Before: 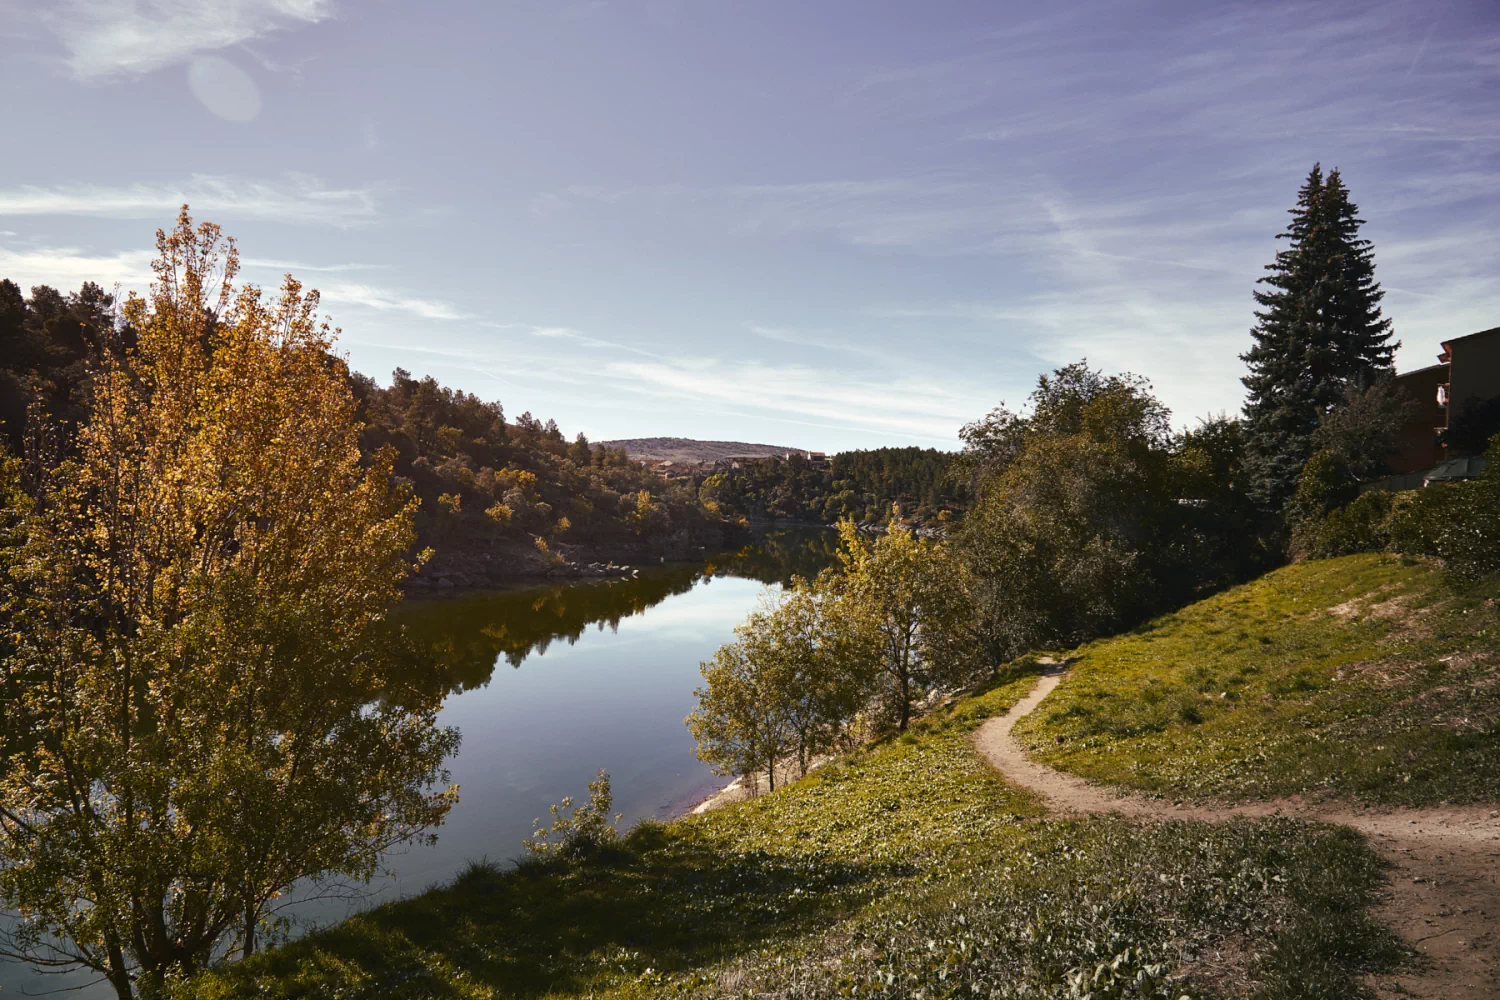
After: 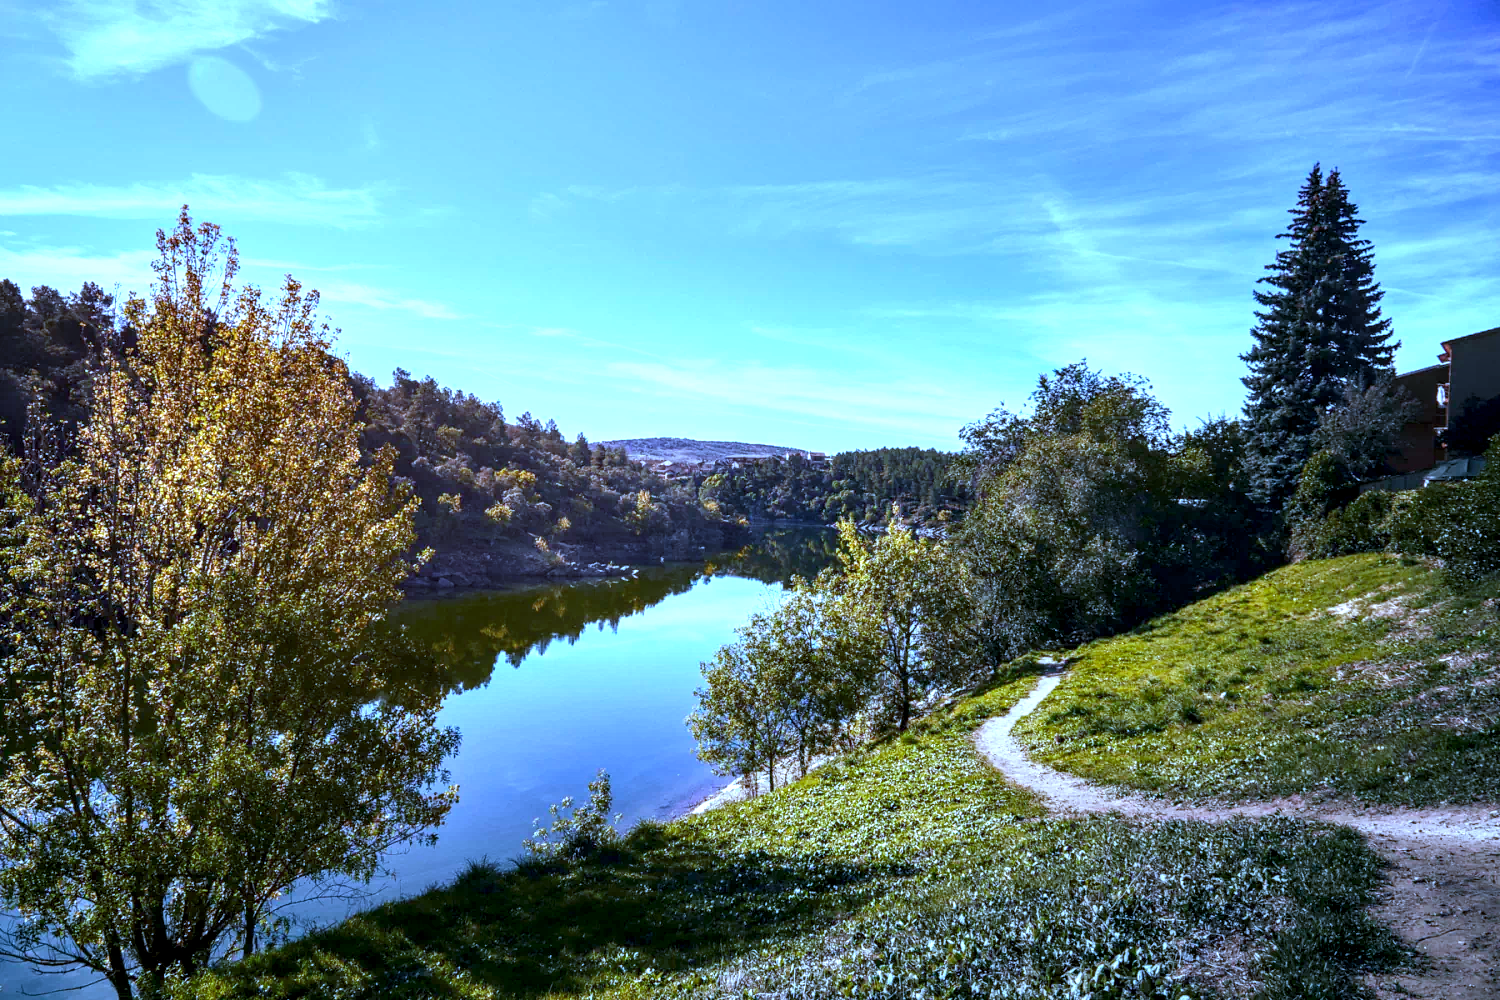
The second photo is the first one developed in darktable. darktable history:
local contrast: detail 154%
white balance: red 0.766, blue 1.537
exposure: black level correction 0, exposure 0.7 EV, compensate exposure bias true, compensate highlight preservation false
